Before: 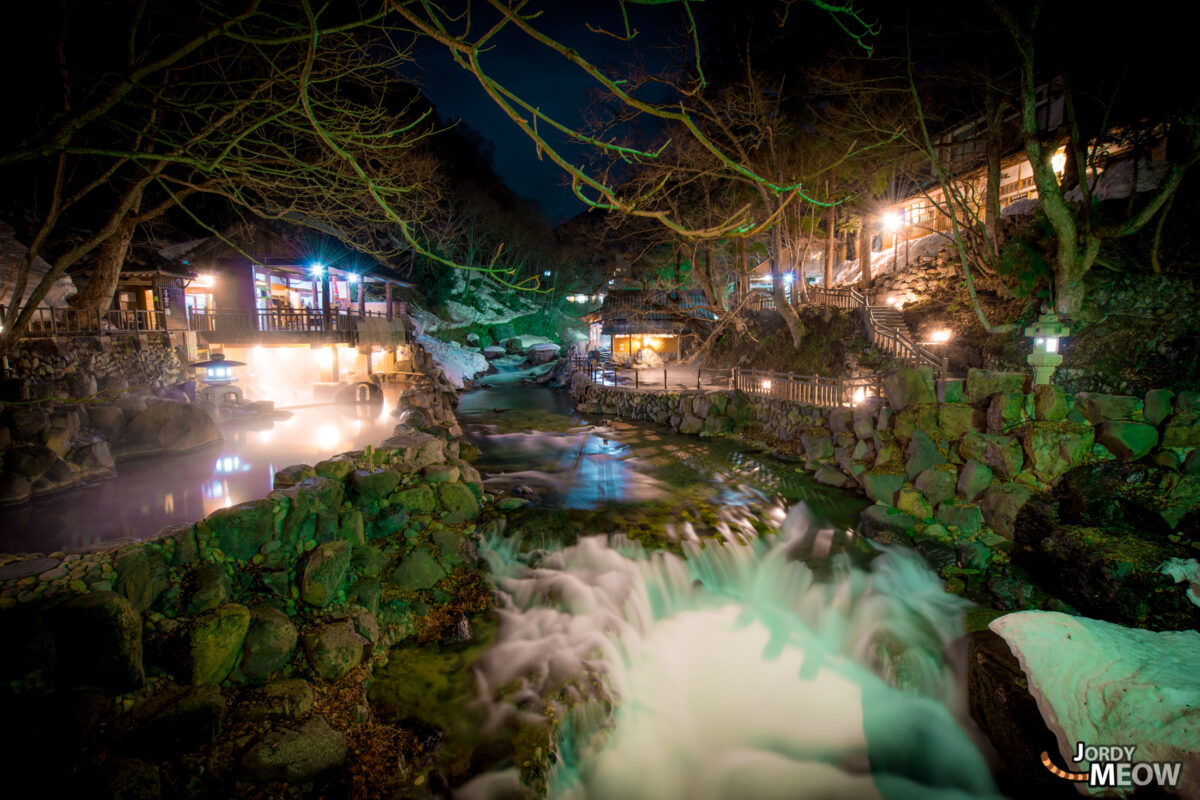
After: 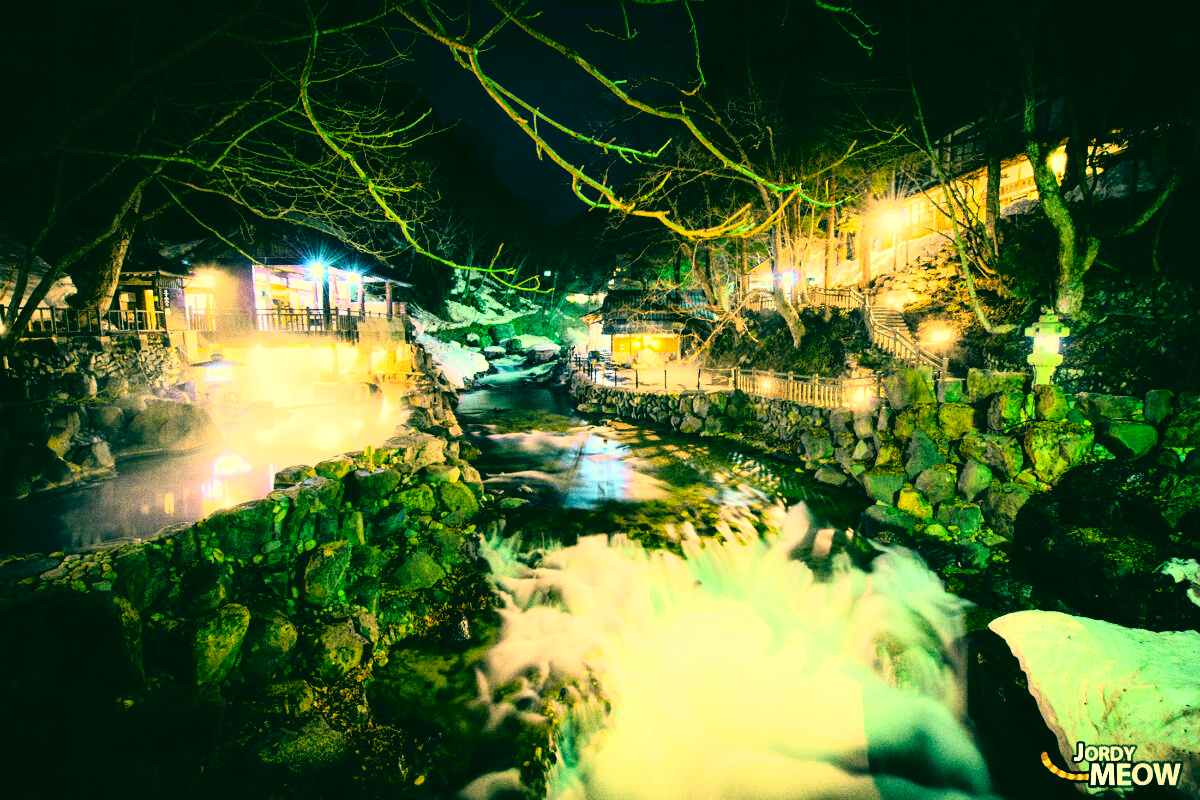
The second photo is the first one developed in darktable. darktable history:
color correction: highlights a* 1.83, highlights b* 34.02, shadows a* -36.68, shadows b* -5.48
rgb curve: curves: ch0 [(0, 0) (0.21, 0.15) (0.24, 0.21) (0.5, 0.75) (0.75, 0.96) (0.89, 0.99) (1, 1)]; ch1 [(0, 0.02) (0.21, 0.13) (0.25, 0.2) (0.5, 0.67) (0.75, 0.9) (0.89, 0.97) (1, 1)]; ch2 [(0, 0.02) (0.21, 0.13) (0.25, 0.2) (0.5, 0.67) (0.75, 0.9) (0.89, 0.97) (1, 1)], compensate middle gray true
exposure: black level correction 0.001, exposure 0.675 EV, compensate highlight preservation false
tone equalizer: -8 EV -0.55 EV
grain: coarseness 0.09 ISO, strength 40%
